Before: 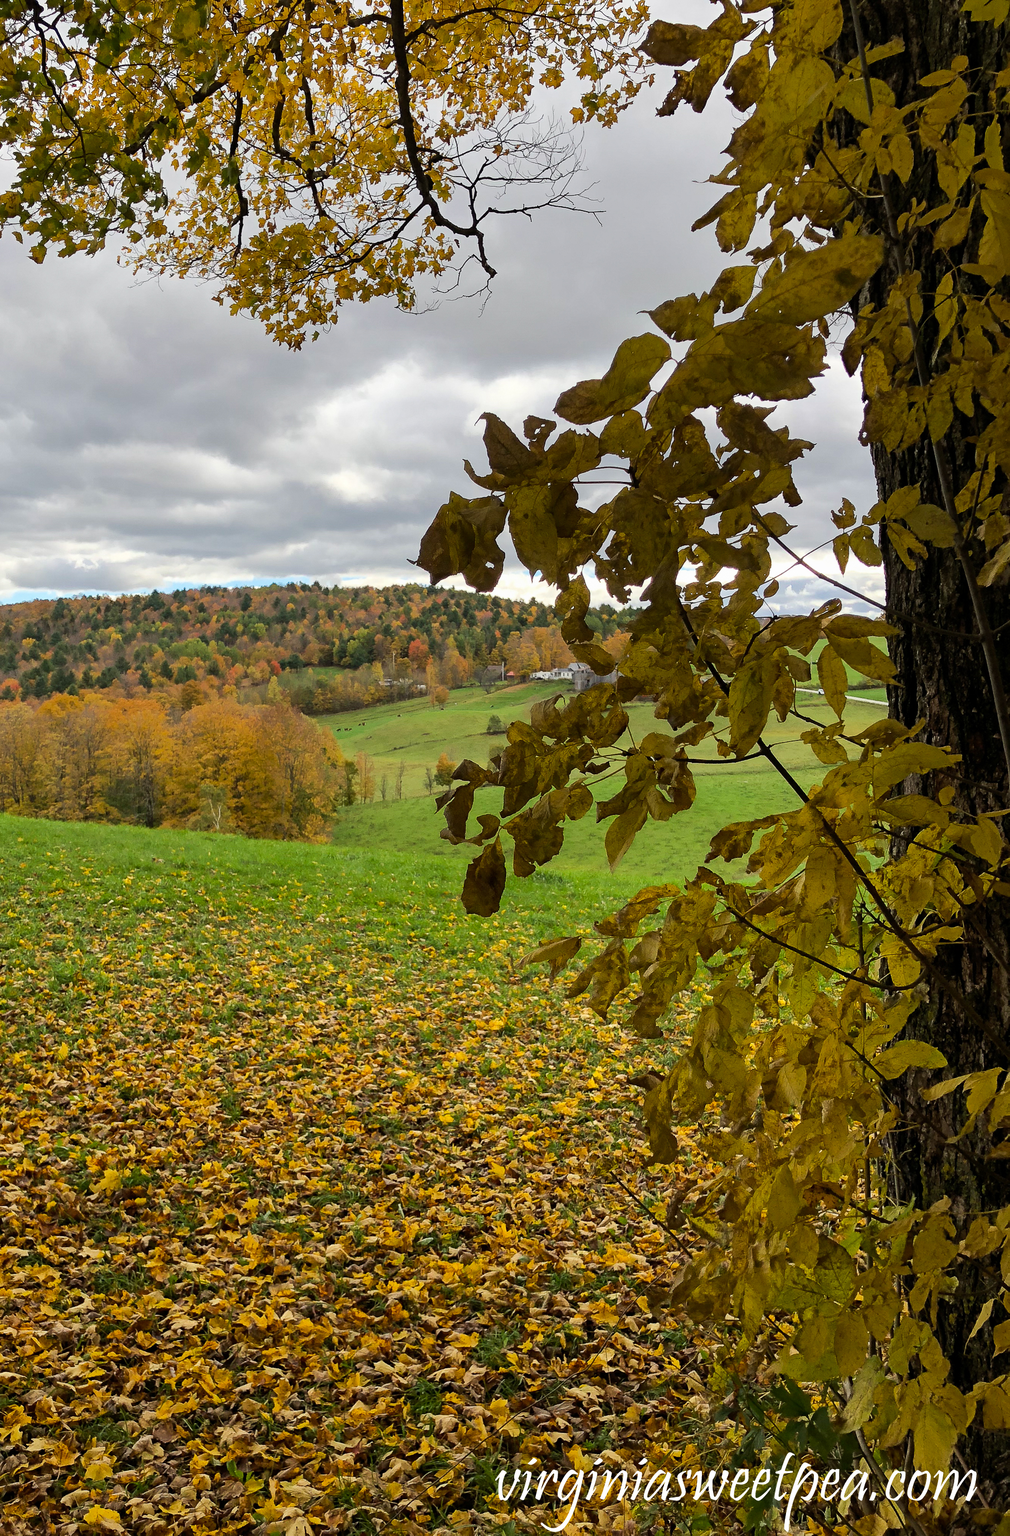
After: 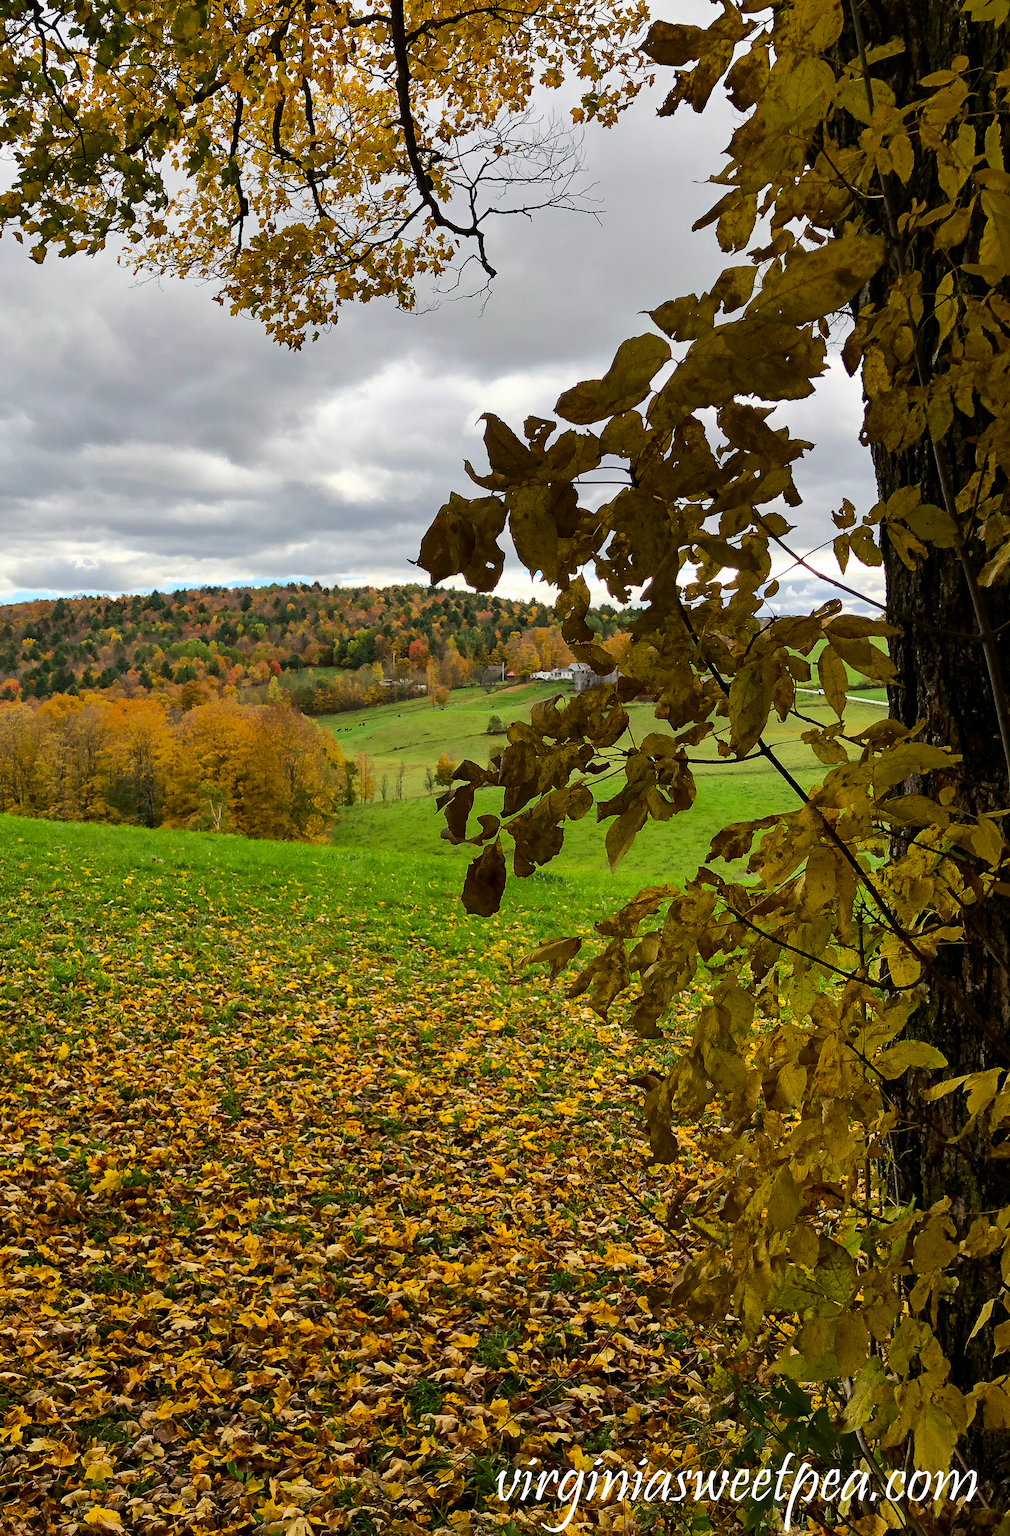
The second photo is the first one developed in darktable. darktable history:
shadows and highlights: radius 125.46, shadows 30.51, highlights -30.51, low approximation 0.01, soften with gaussian
contrast brightness saturation: contrast 0.13, brightness -0.05, saturation 0.16
